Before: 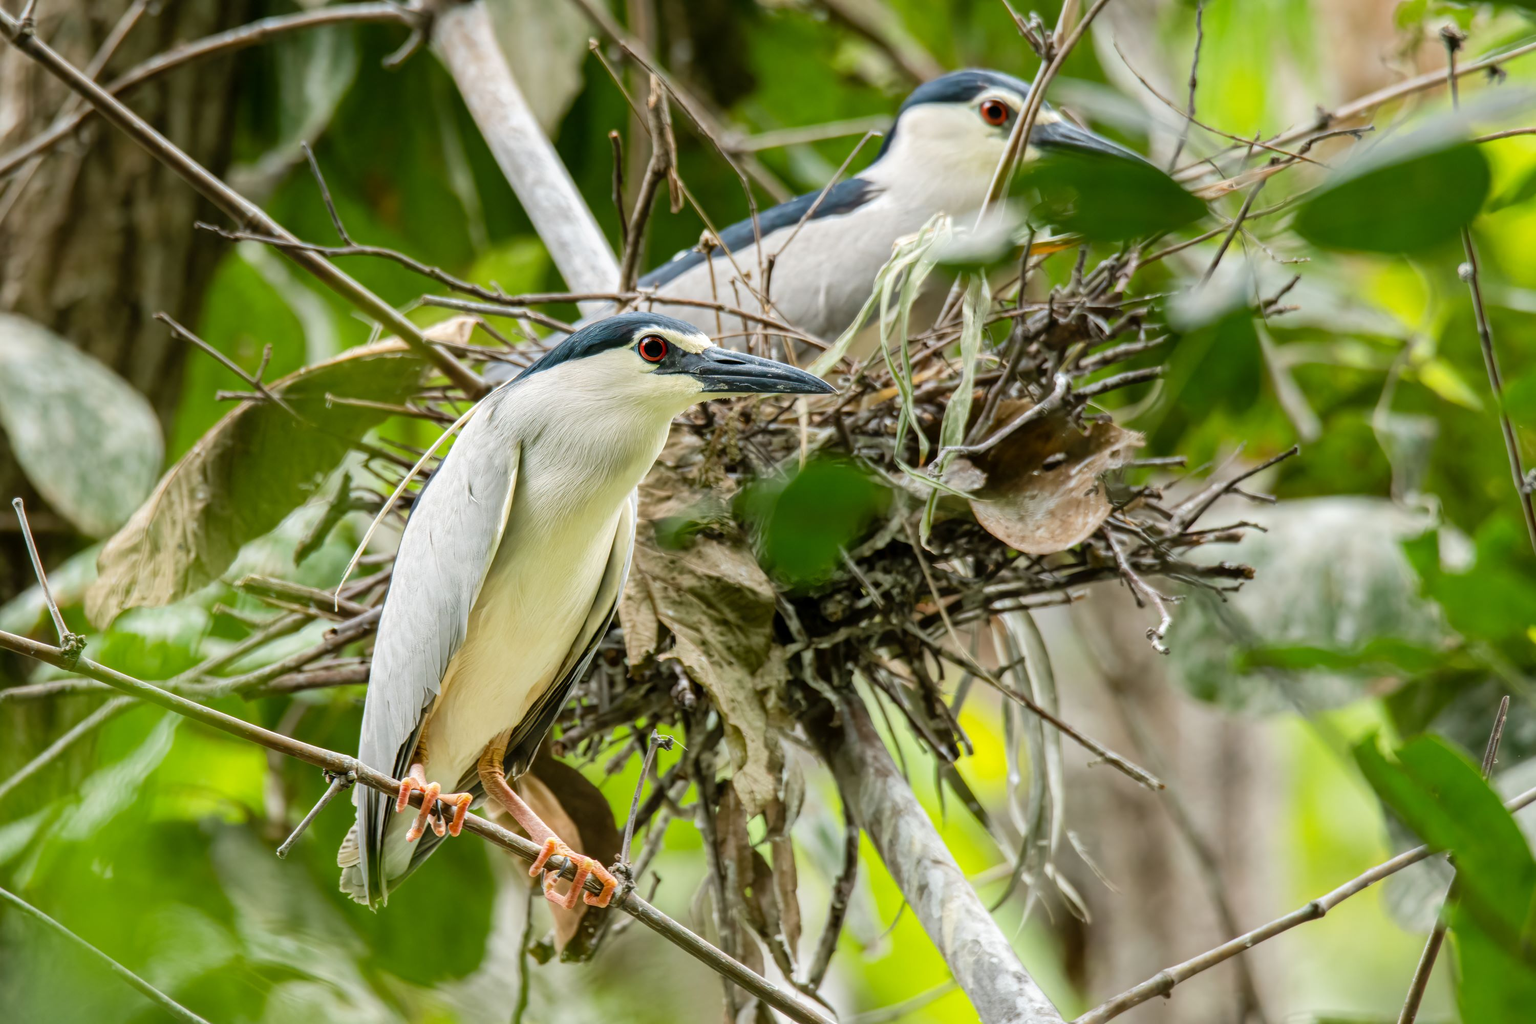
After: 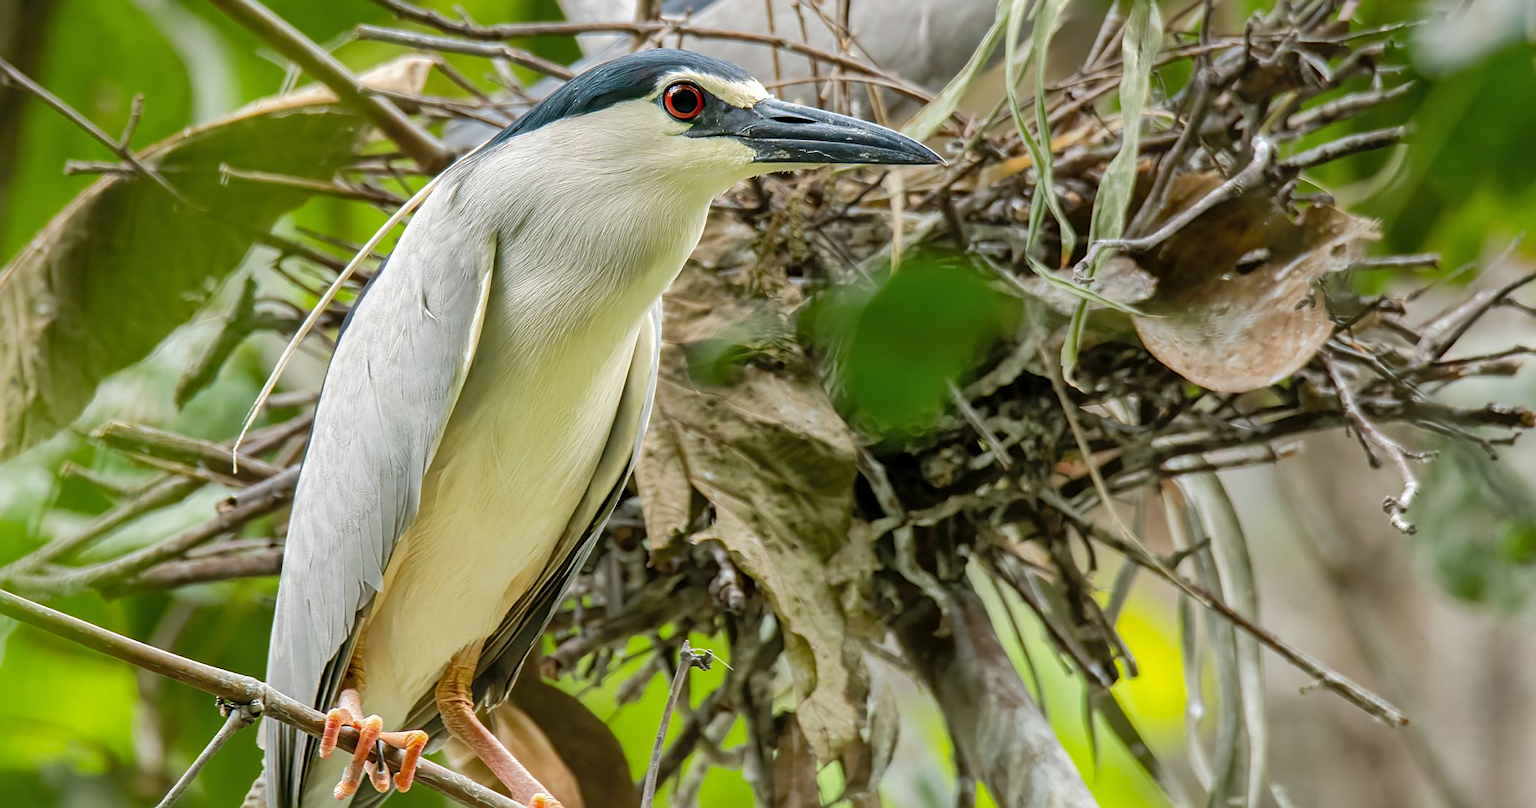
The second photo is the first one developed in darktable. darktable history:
shadows and highlights: on, module defaults
crop: left 11.119%, top 27.135%, right 18.286%, bottom 17.087%
sharpen: amount 0.491
